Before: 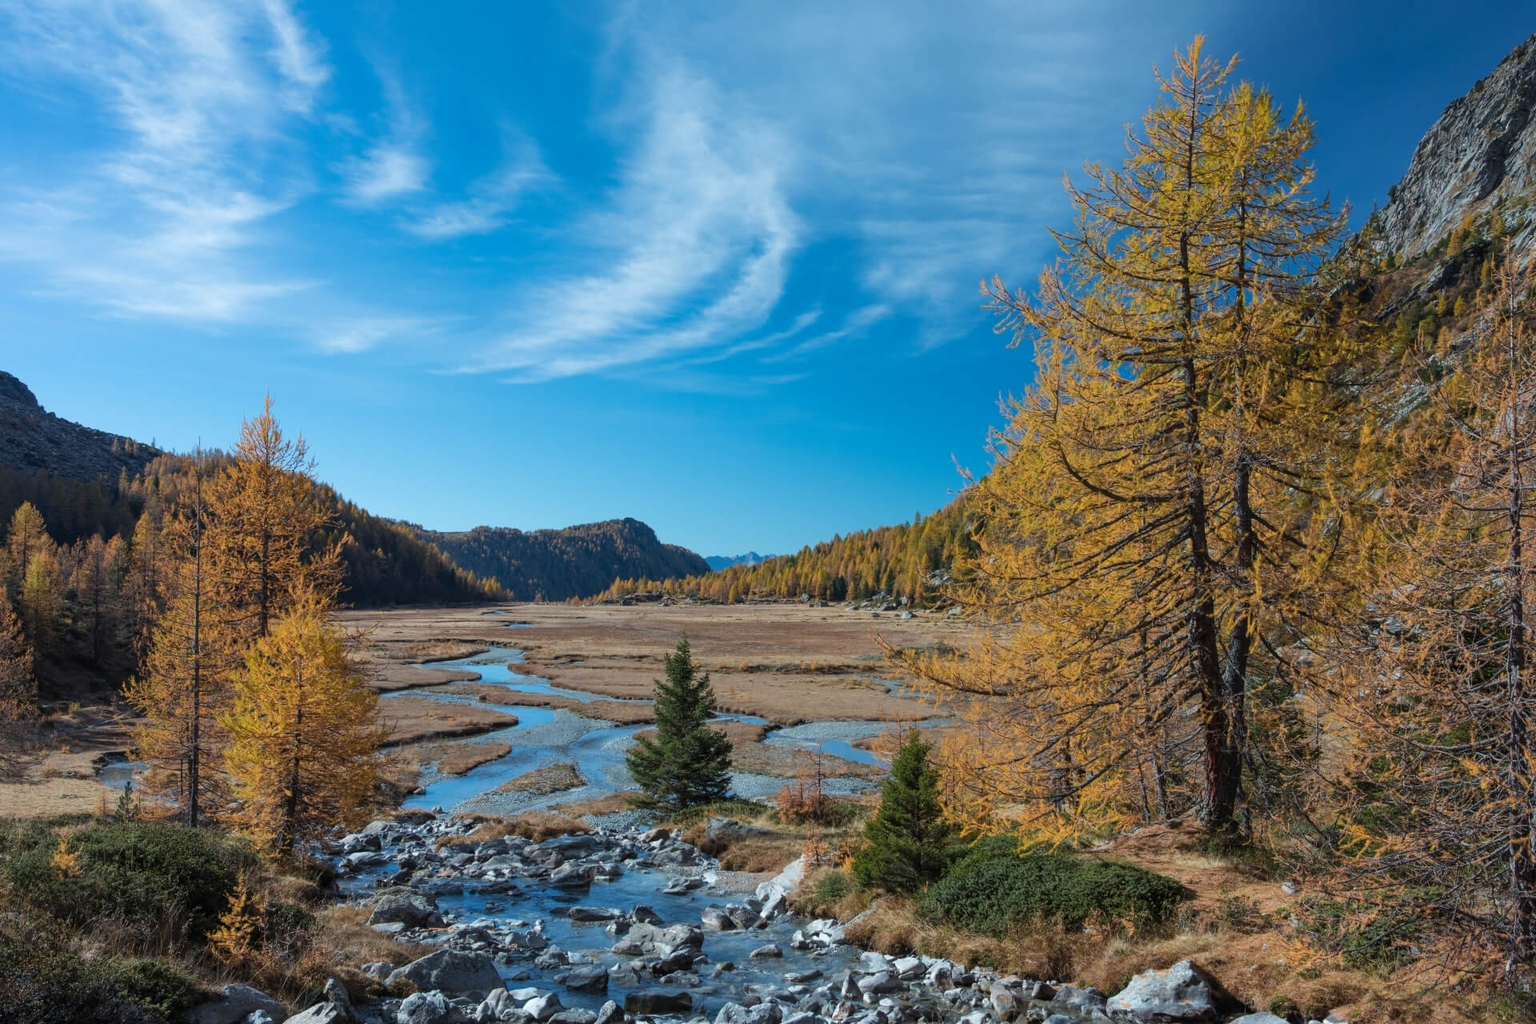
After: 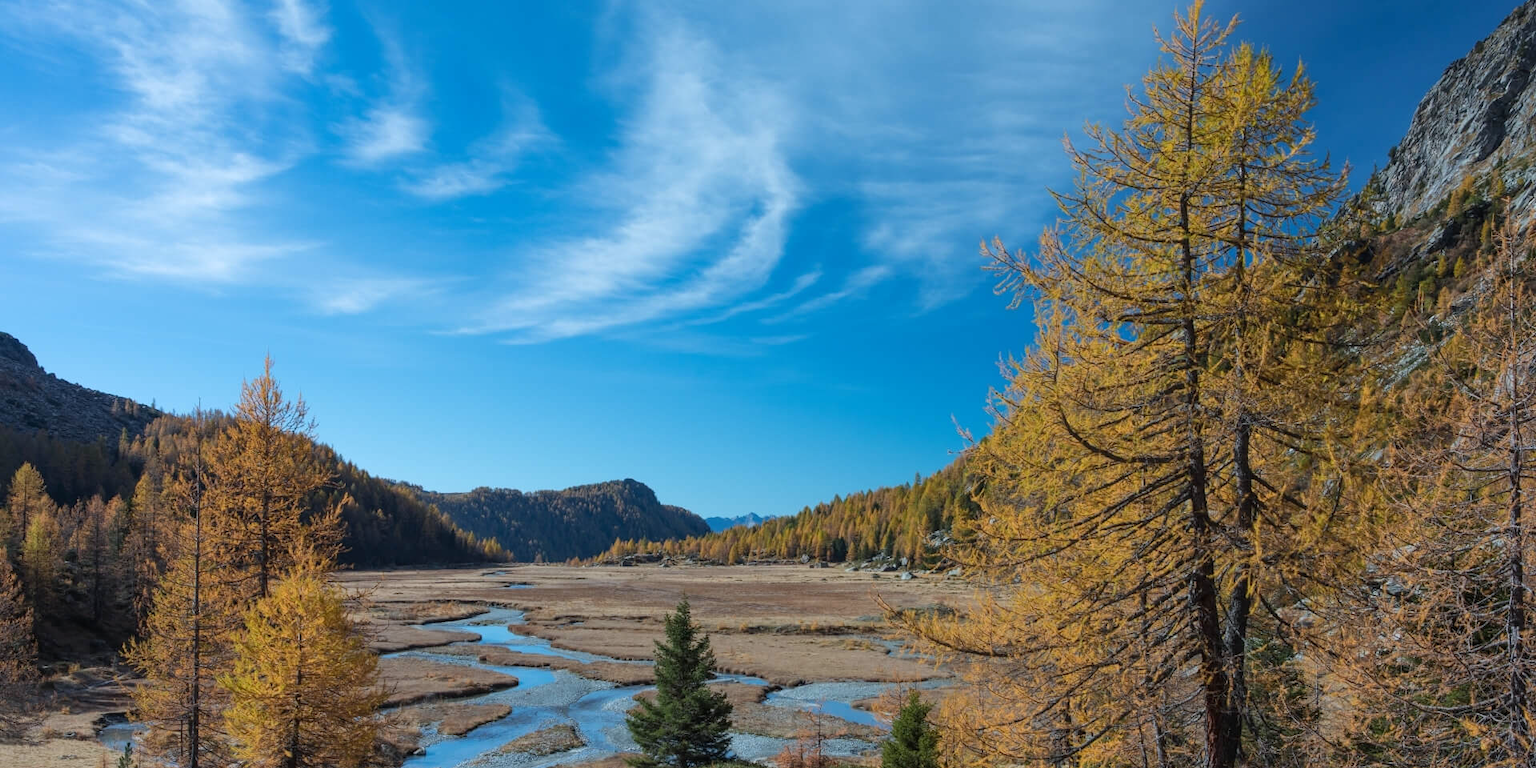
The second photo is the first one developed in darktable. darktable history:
white balance: red 0.982, blue 1.018
crop: top 3.857%, bottom 21.132%
